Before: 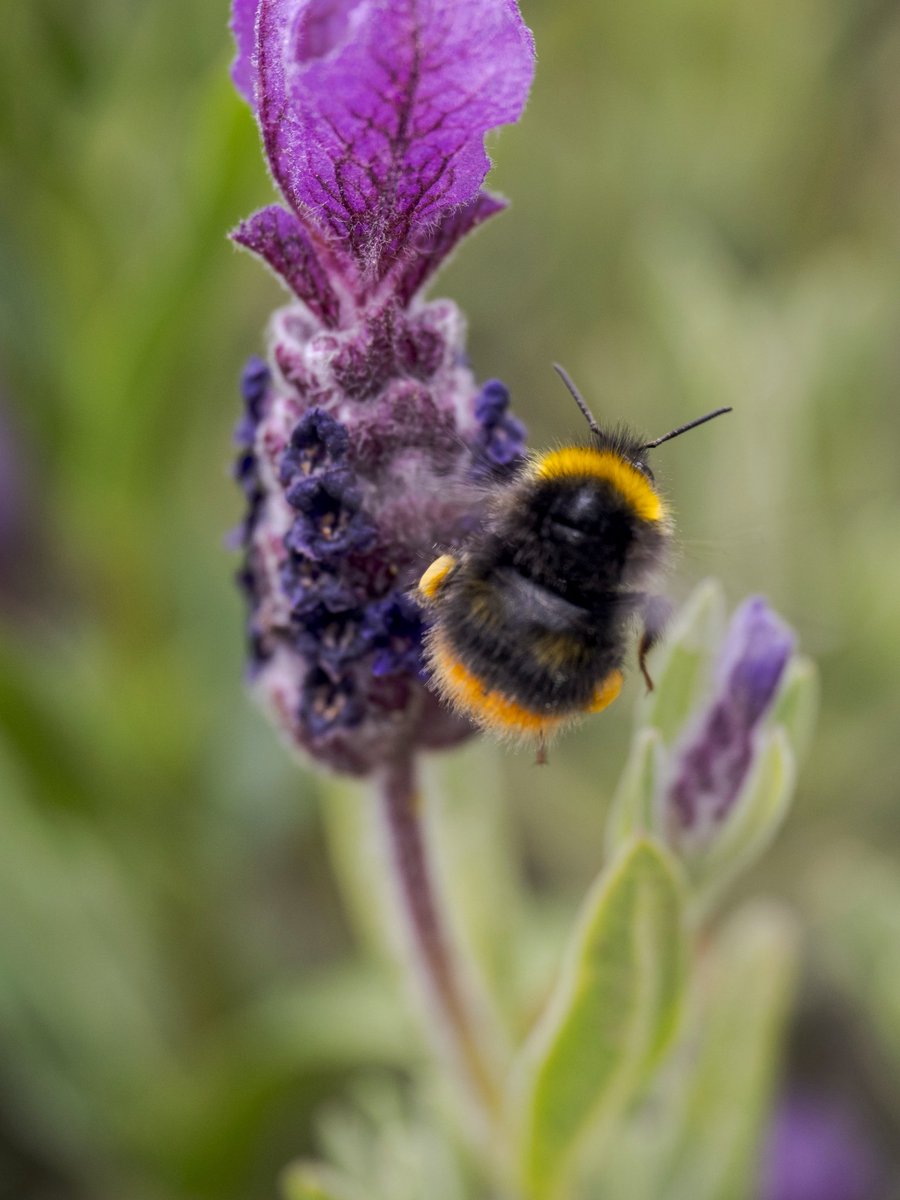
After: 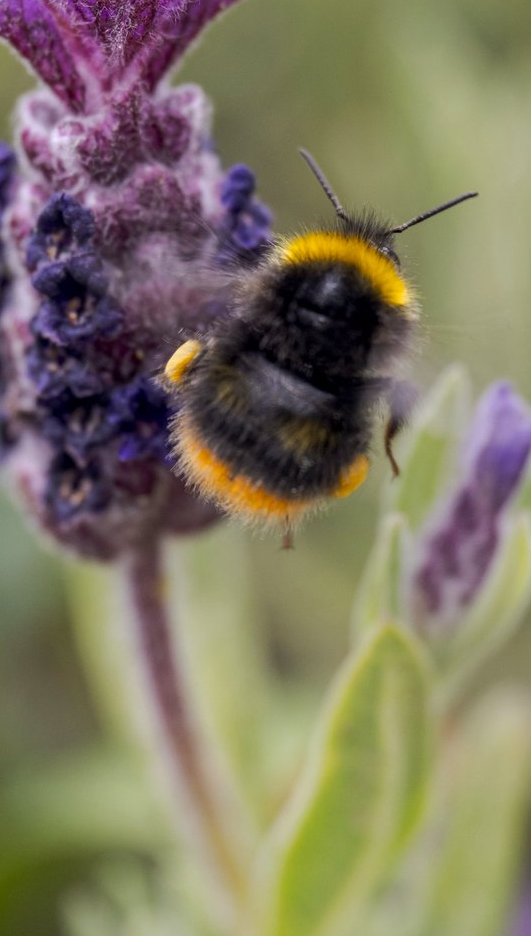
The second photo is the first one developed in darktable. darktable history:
shadows and highlights: shadows -25.46, highlights 49.72, soften with gaussian
crop and rotate: left 28.252%, top 17.978%, right 12.737%, bottom 4.01%
